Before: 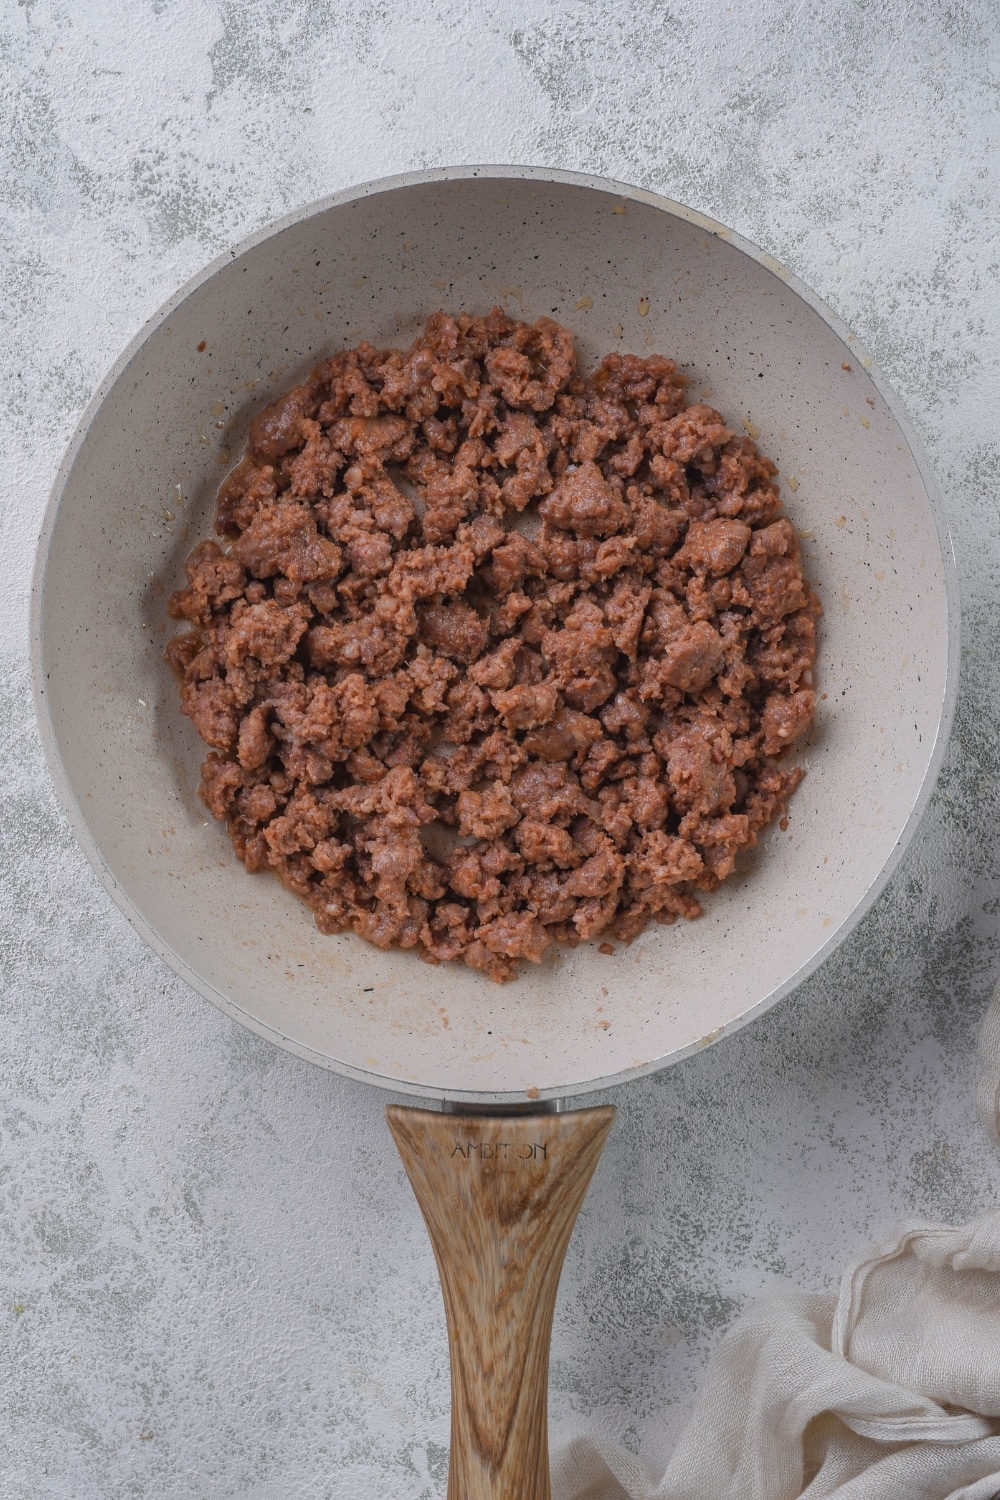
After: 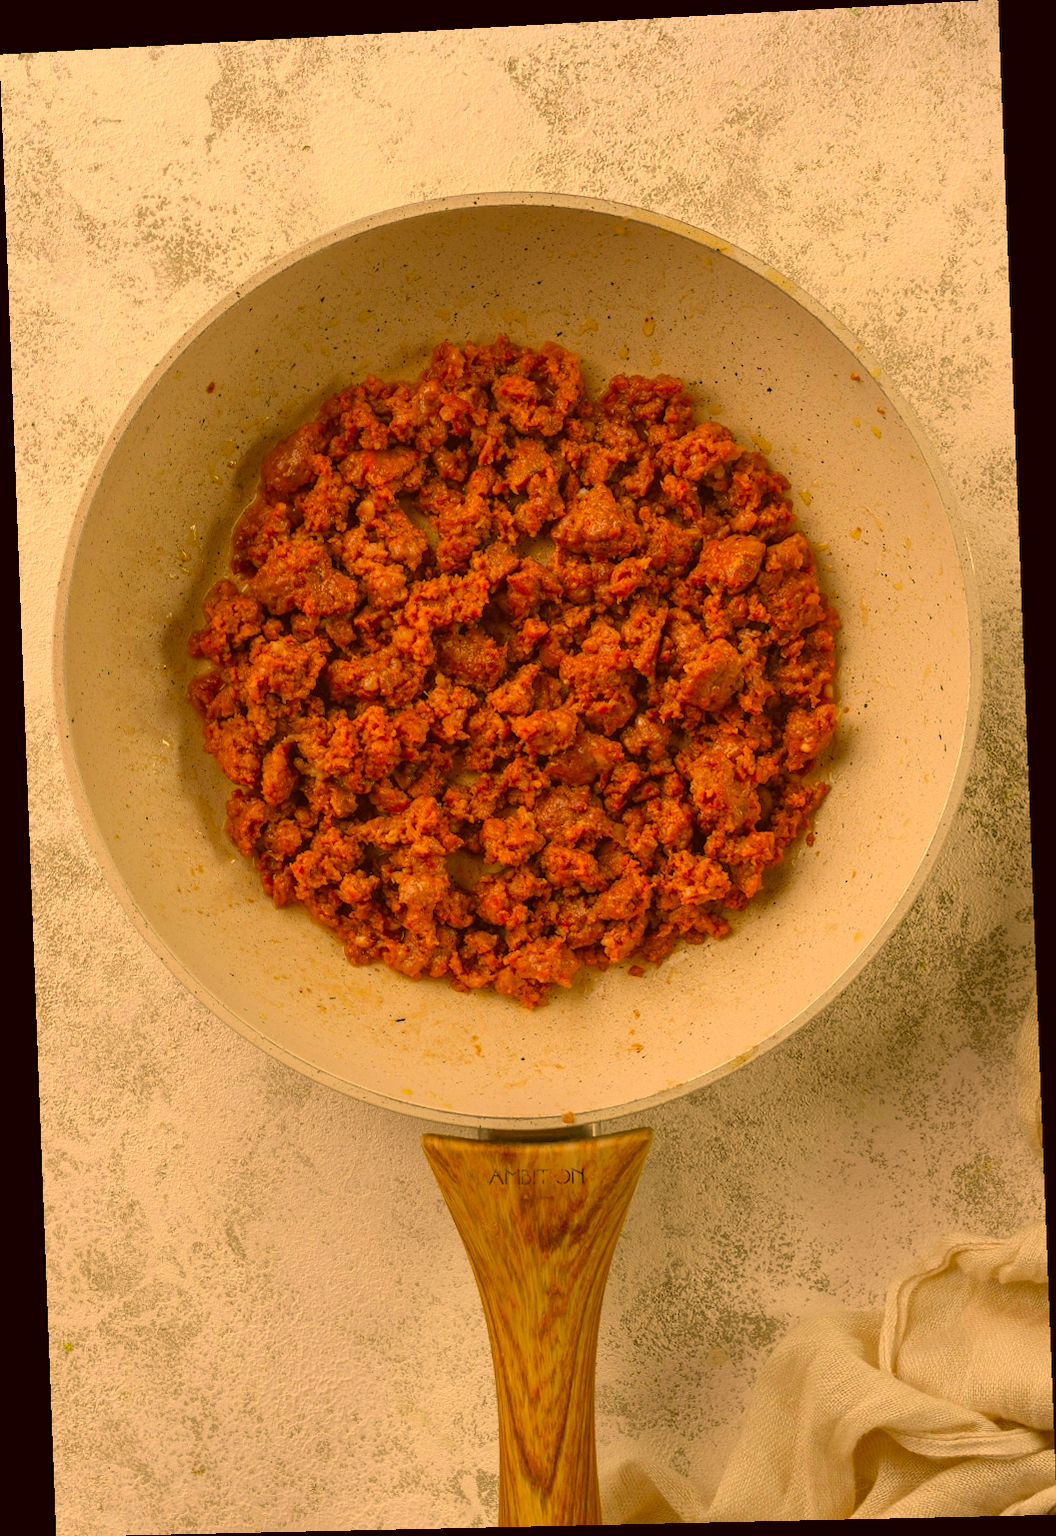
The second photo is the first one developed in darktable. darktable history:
rotate and perspective: rotation -2.22°, lens shift (horizontal) -0.022, automatic cropping off
color correction: highlights a* 10.44, highlights b* 30.04, shadows a* 2.73, shadows b* 17.51, saturation 1.72
exposure: exposure 0.191 EV, compensate highlight preservation false
